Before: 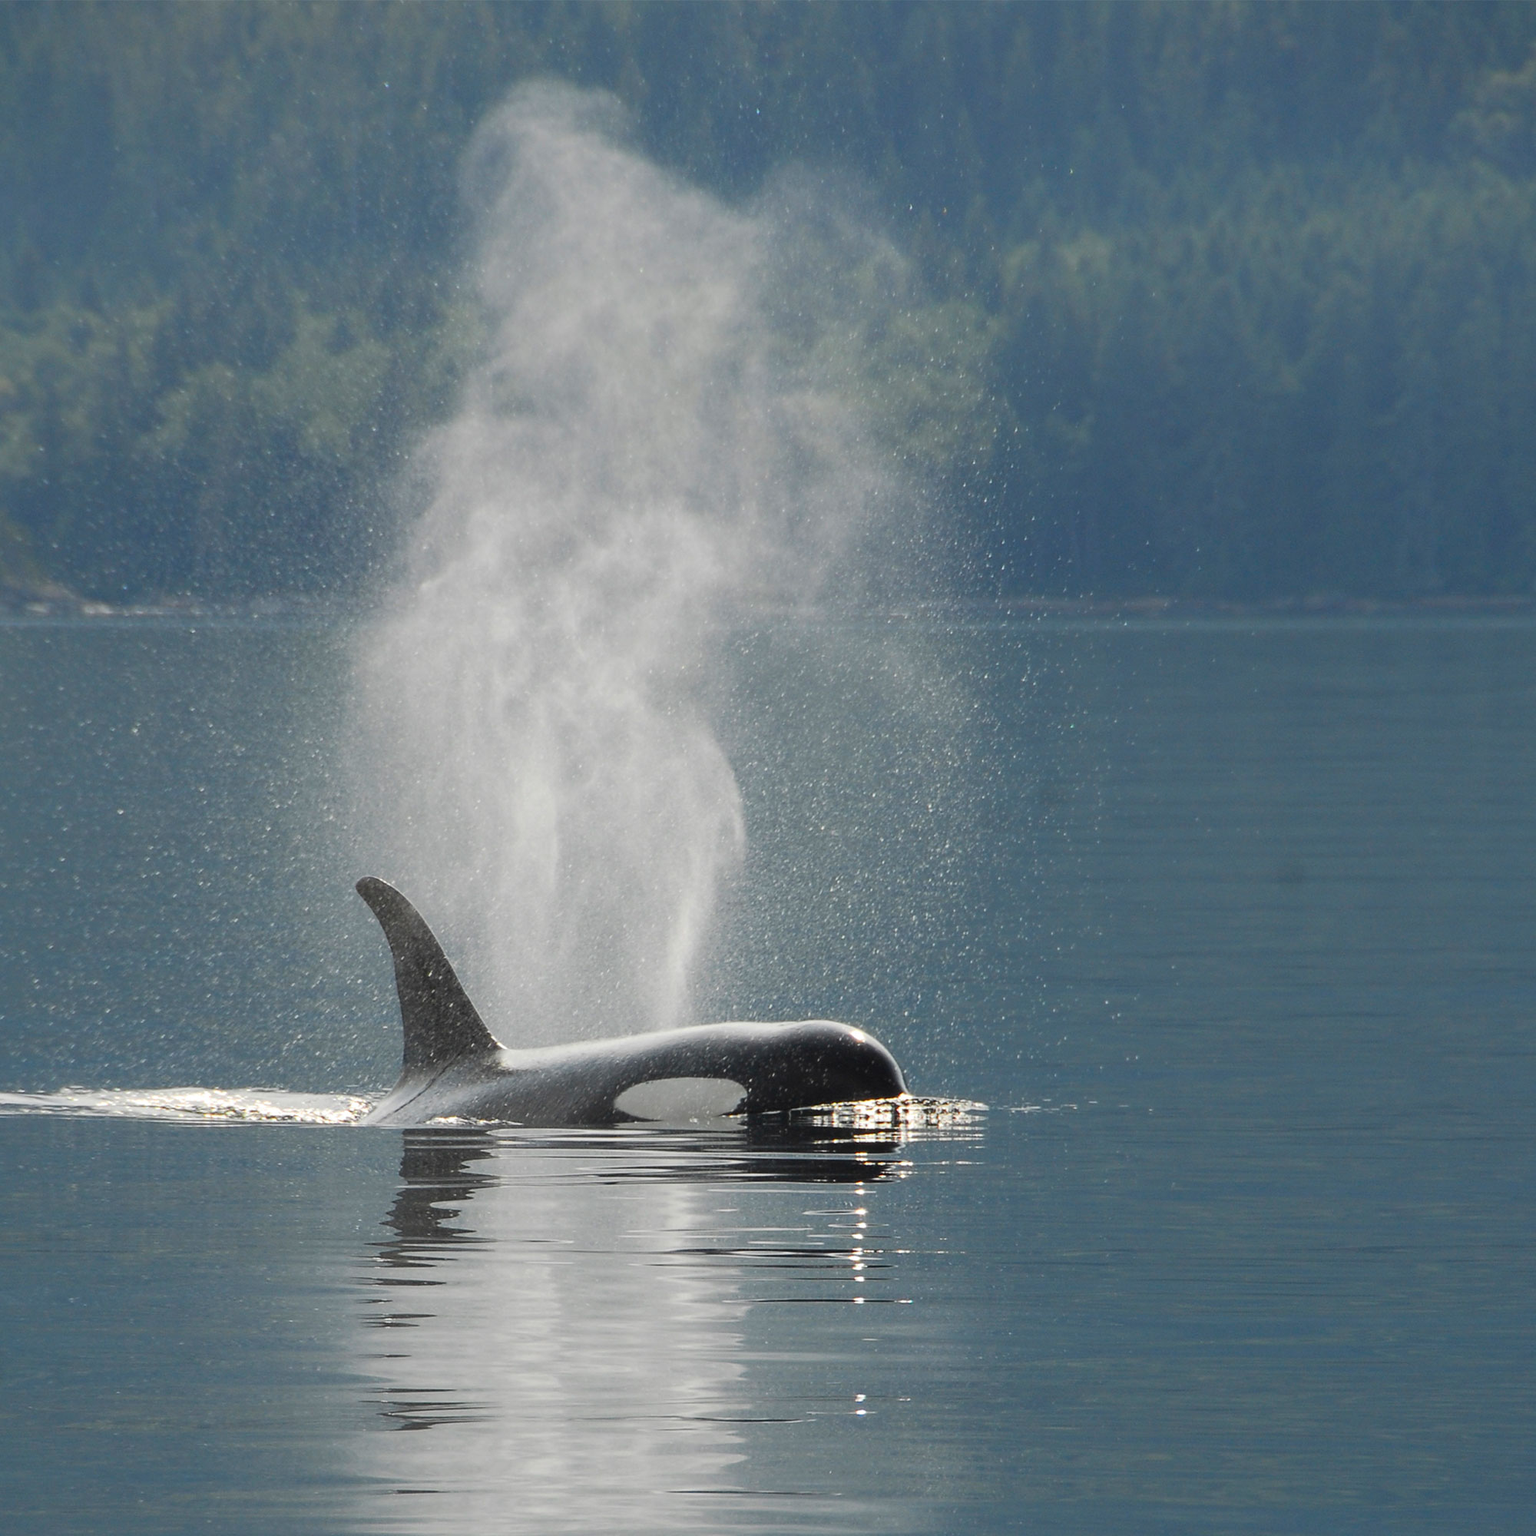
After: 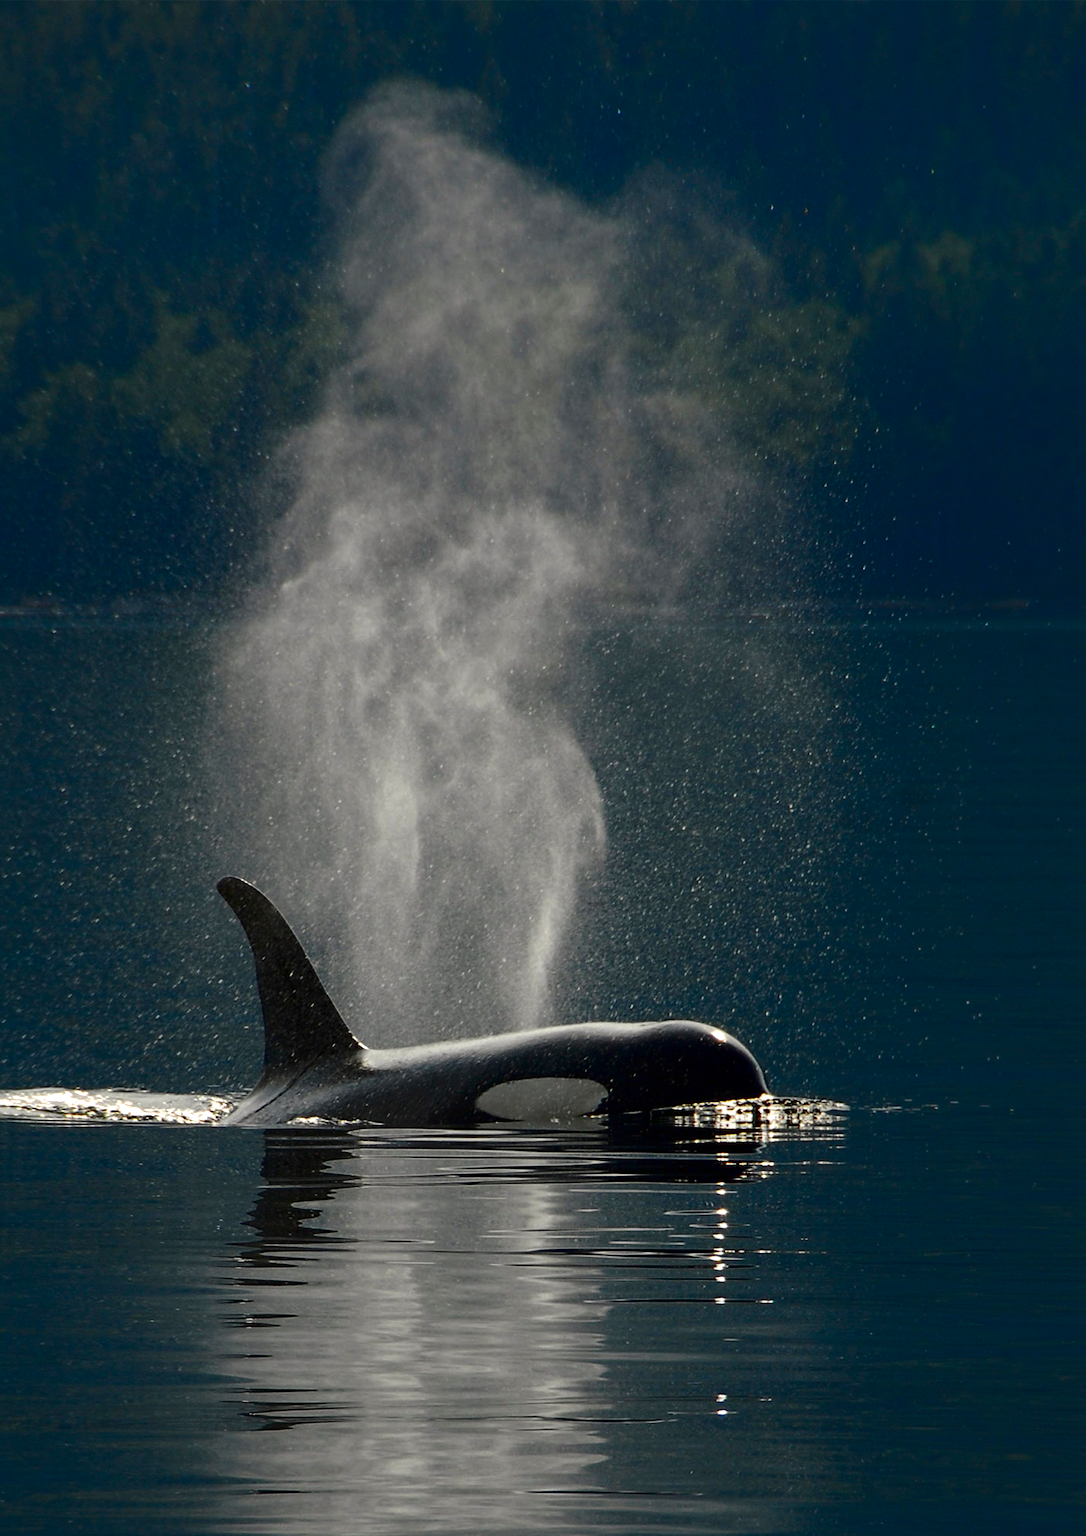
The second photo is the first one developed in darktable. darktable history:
crop and rotate: left 9.061%, right 20.142%
haze removal: compatibility mode true, adaptive false
color correction: highlights b* 3
contrast brightness saturation: contrast 0.09, brightness -0.59, saturation 0.17
